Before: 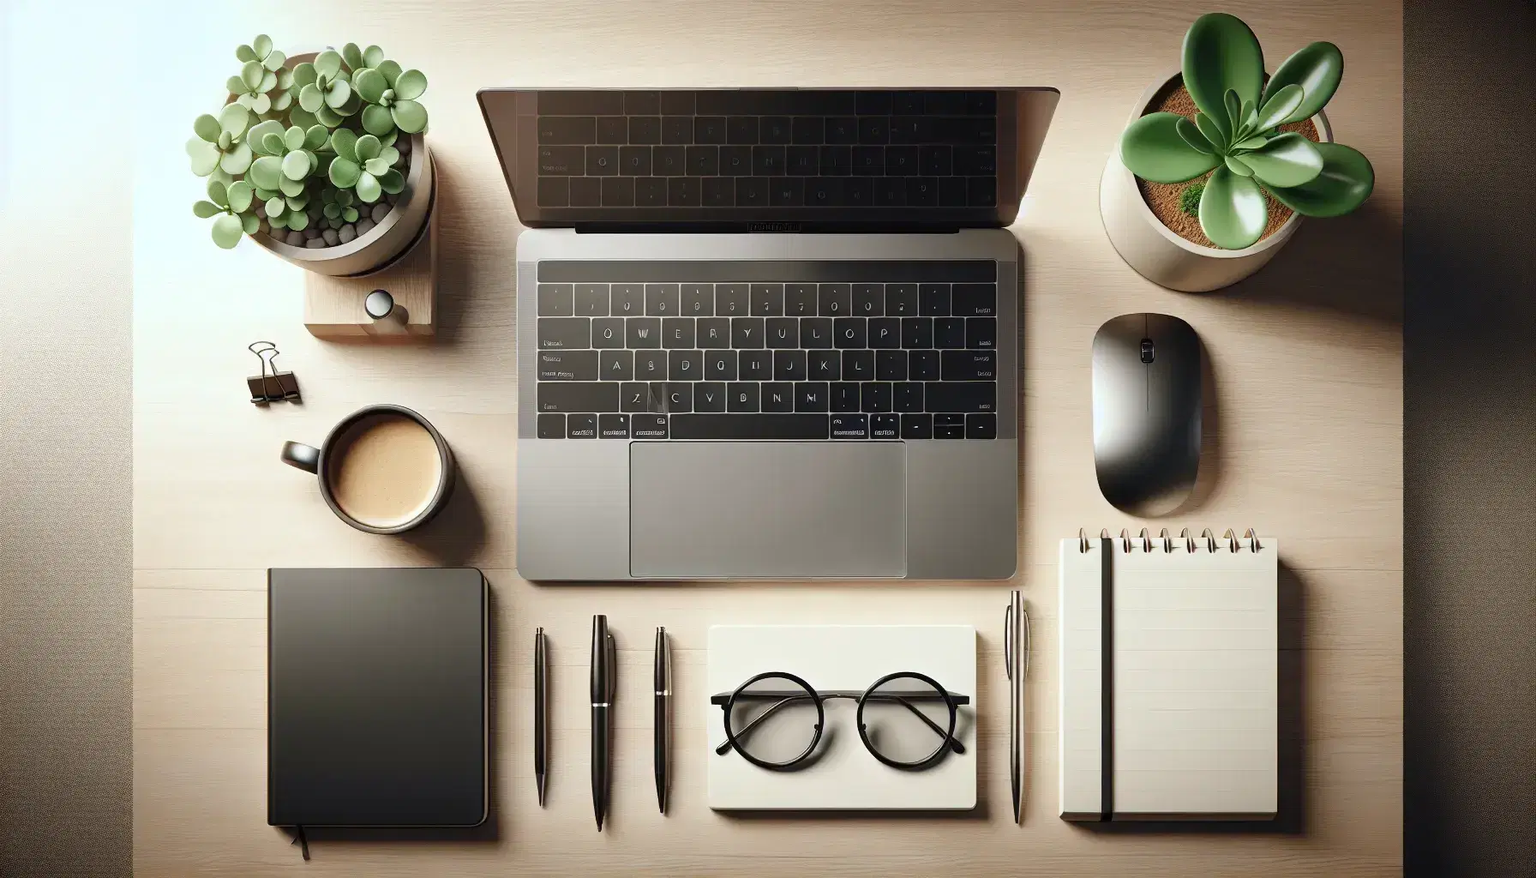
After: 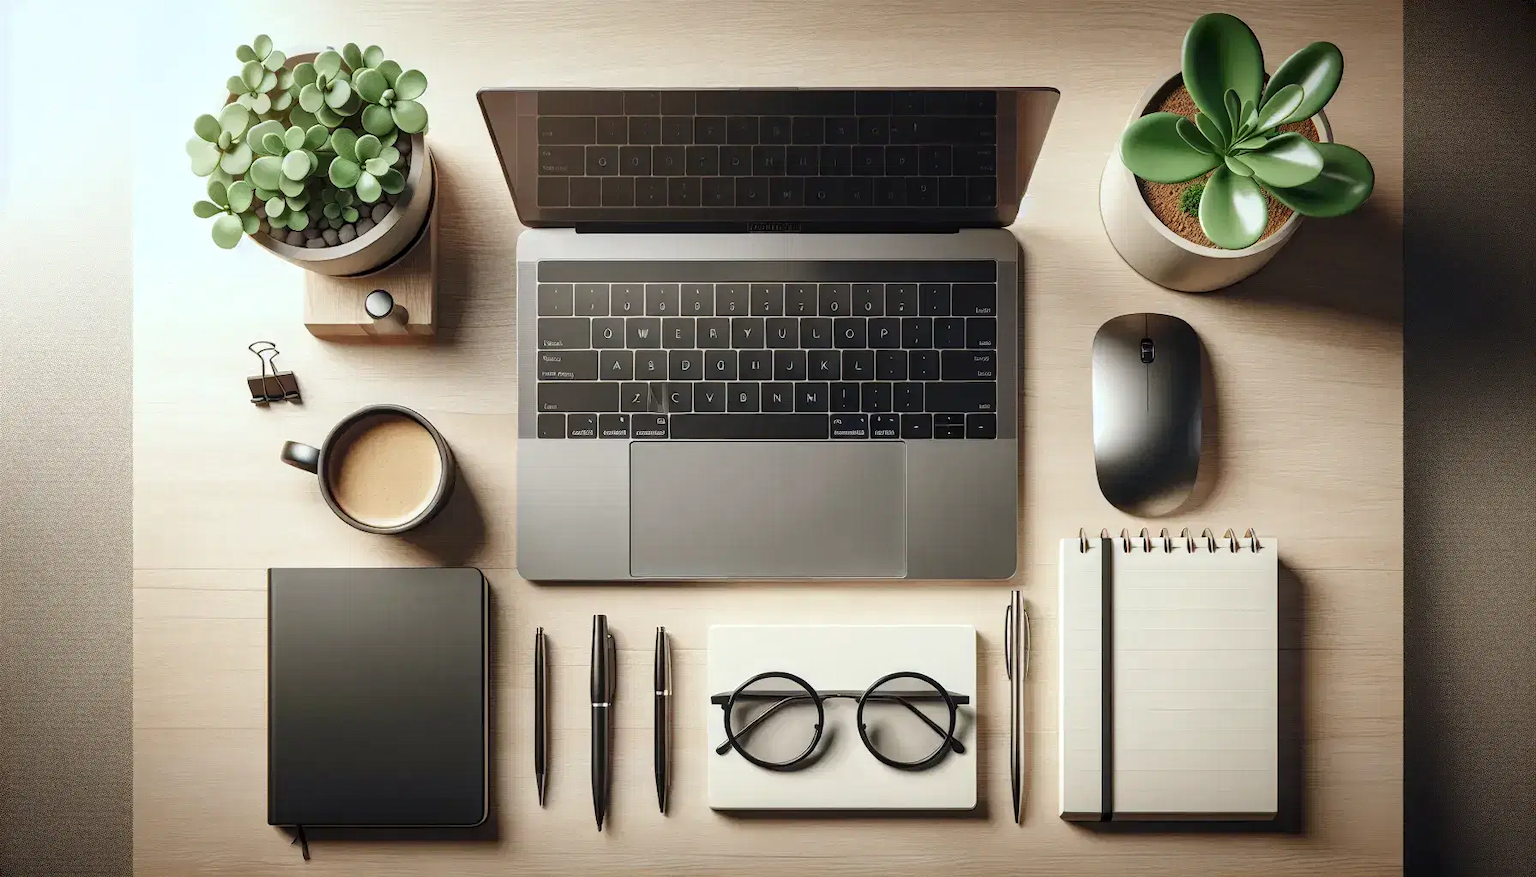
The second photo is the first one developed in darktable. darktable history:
local contrast: on, module defaults
color calibration: illuminant same as pipeline (D50), x 0.347, y 0.357, temperature 4982.24 K
